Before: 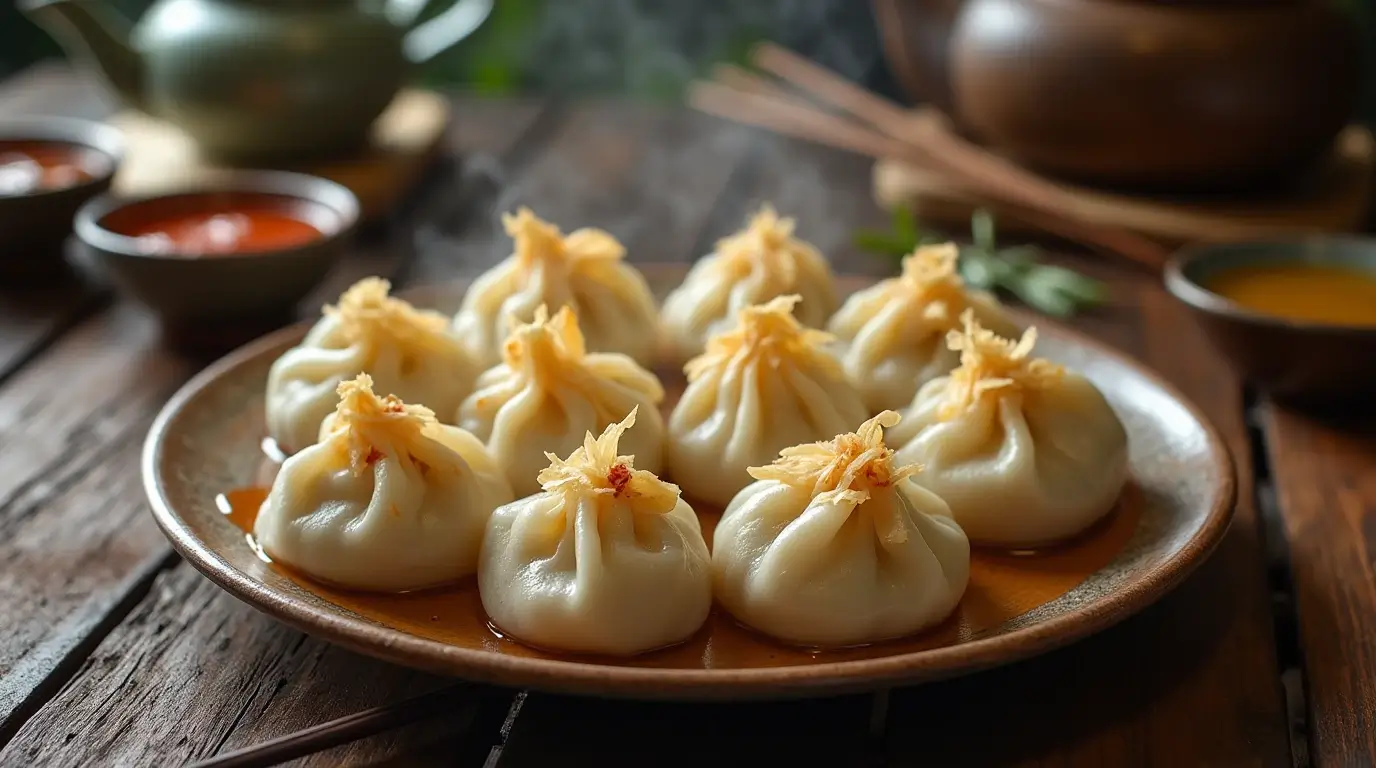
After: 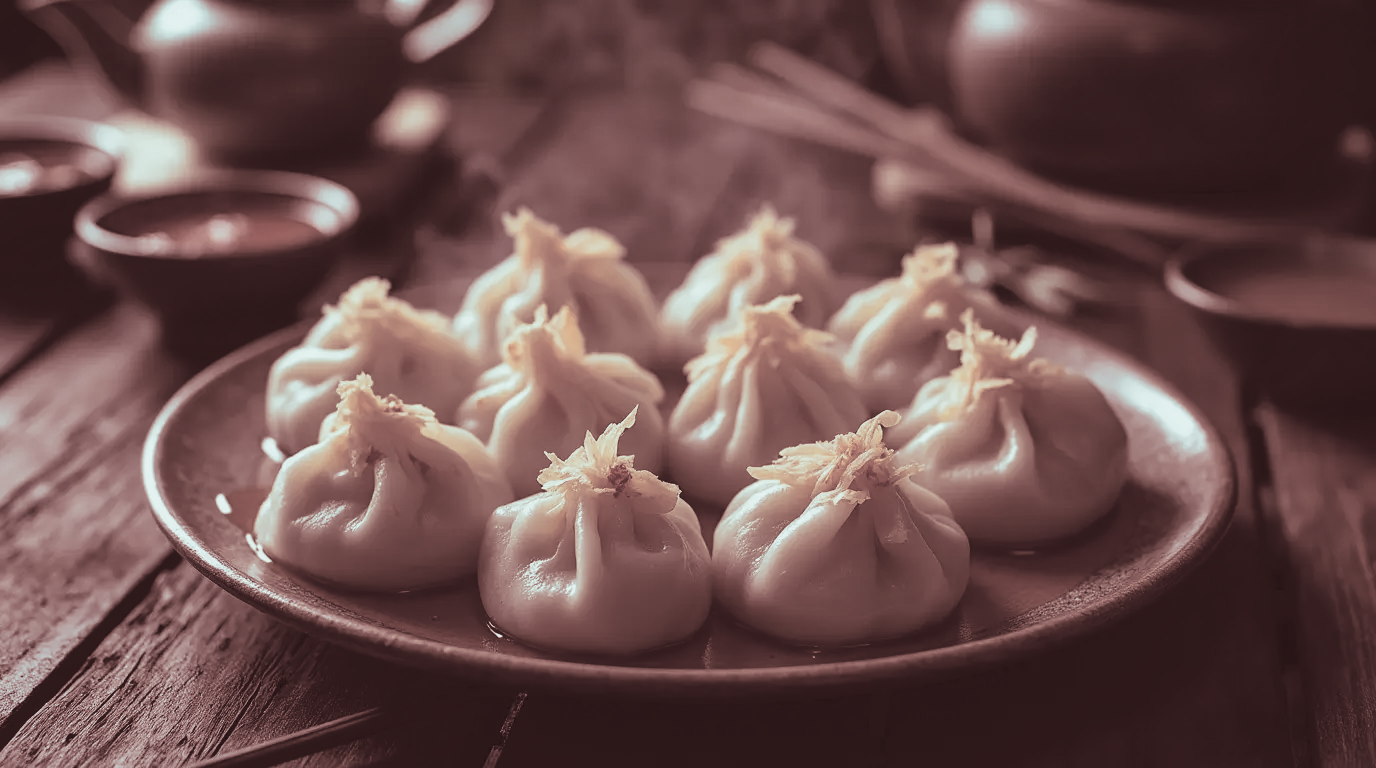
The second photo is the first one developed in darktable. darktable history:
exposure: black level correction 0, compensate exposure bias true, compensate highlight preservation false
split-toning: shadows › saturation 0.3, highlights › hue 180°, highlights › saturation 0.3, compress 0%
color balance rgb: shadows lift › luminance 1%, shadows lift › chroma 0.2%, shadows lift › hue 20°, power › luminance 1%, power › chroma 0.4%, power › hue 34°, highlights gain › luminance 0.8%, highlights gain › chroma 0.4%, highlights gain › hue 44°, global offset › chroma 0.4%, global offset › hue 34°, white fulcrum 0.08 EV, linear chroma grading › shadows -7%, linear chroma grading › highlights -7%, linear chroma grading › global chroma -10%, linear chroma grading › mid-tones -8%, perceptual saturation grading › global saturation -28%, perceptual saturation grading › highlights -20%, perceptual saturation grading › mid-tones -24%, perceptual saturation grading › shadows -24%, perceptual brilliance grading › global brilliance -1%, perceptual brilliance grading › highlights -1%, perceptual brilliance grading › mid-tones -1%, perceptual brilliance grading › shadows -1%, global vibrance -17%, contrast -6%
